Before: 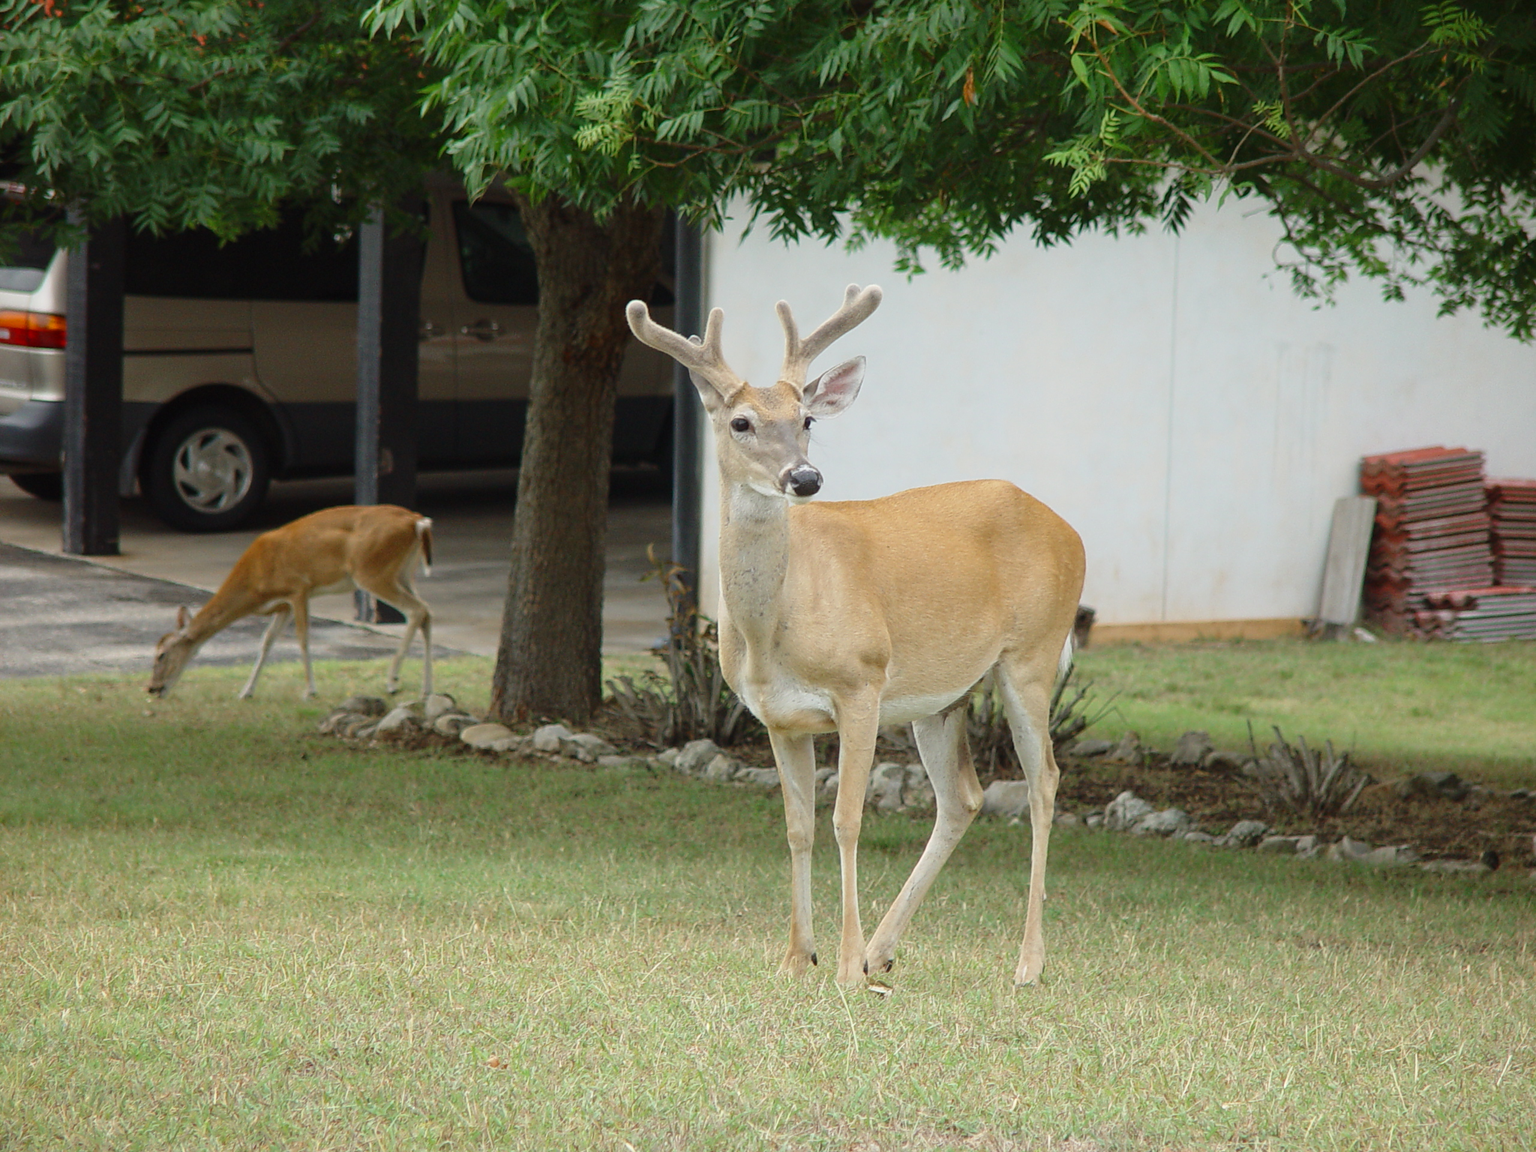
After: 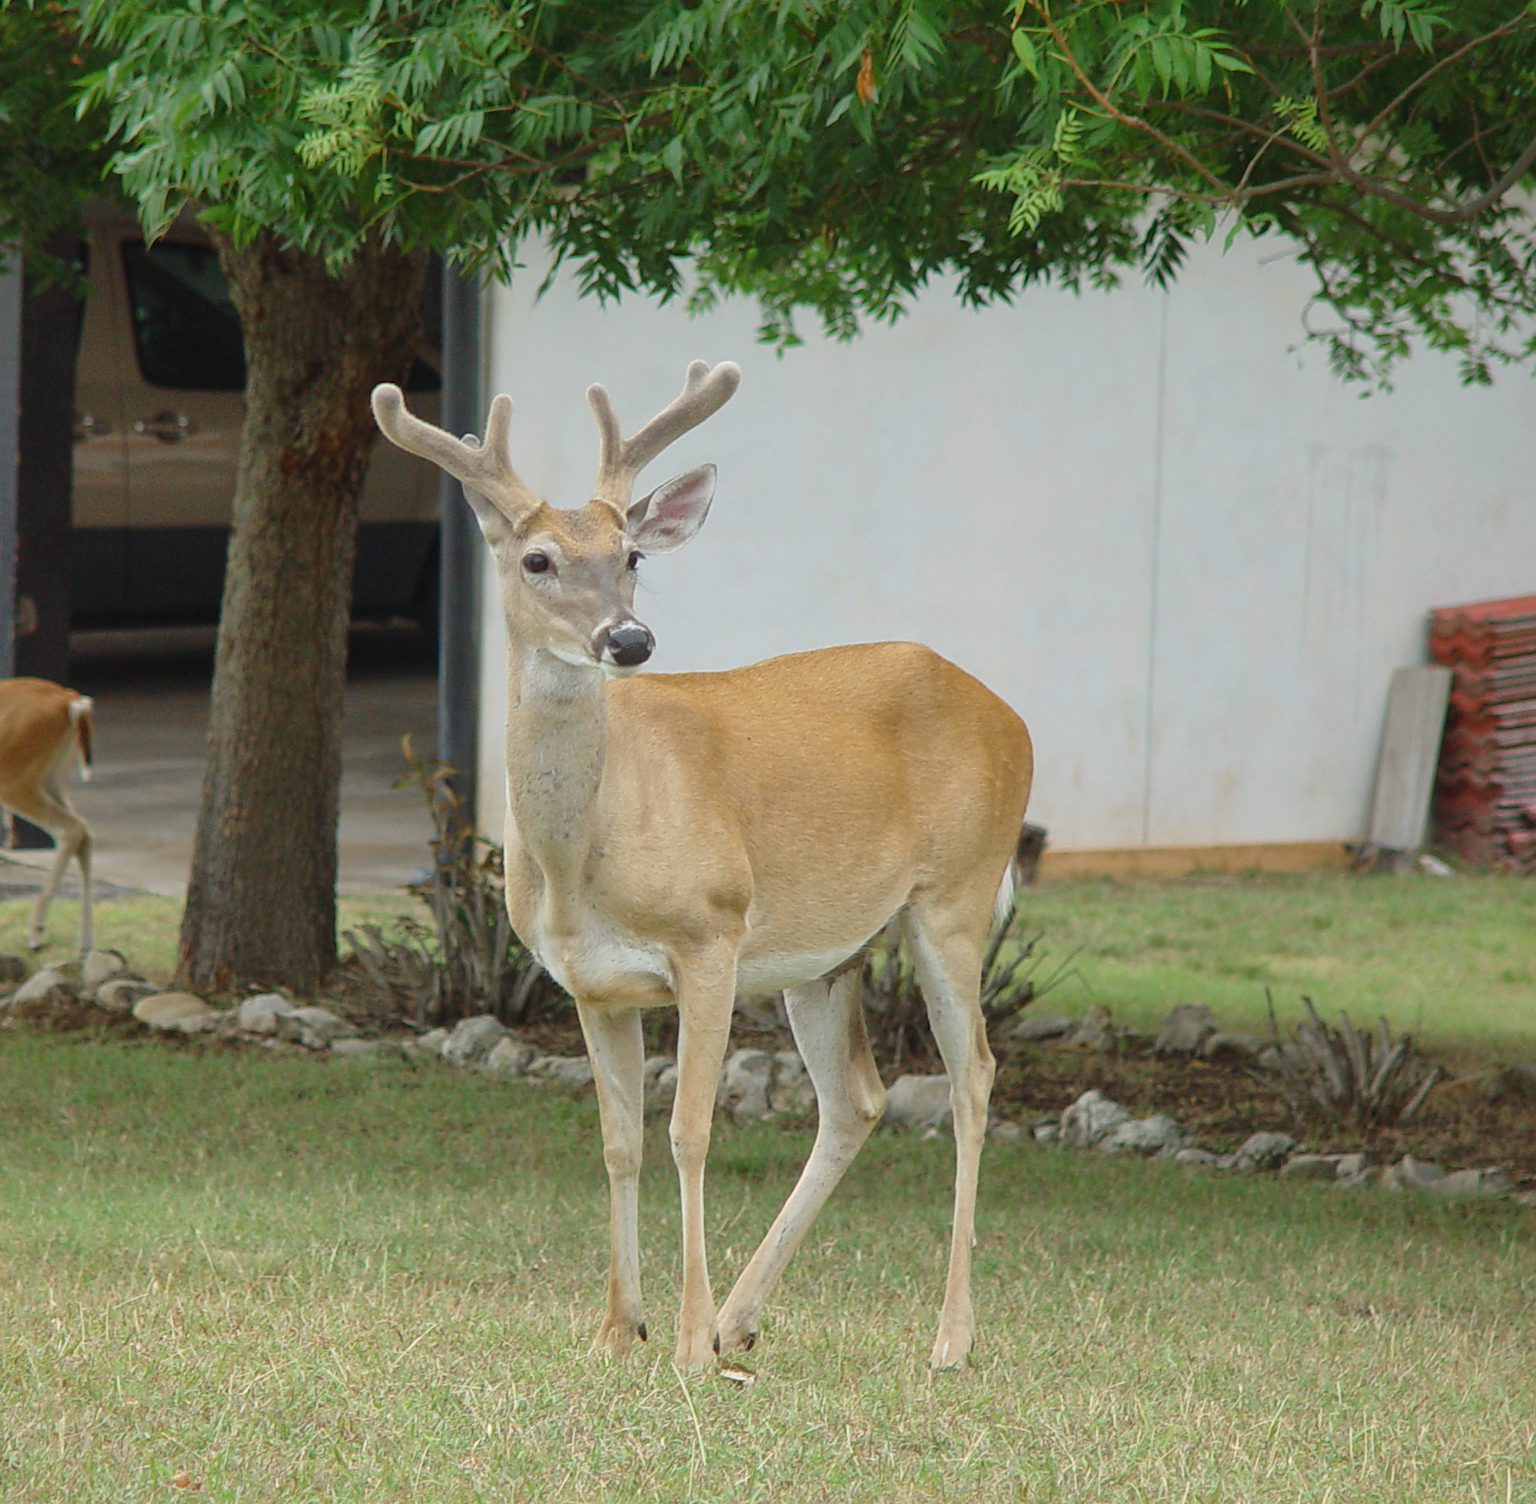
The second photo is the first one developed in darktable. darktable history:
crop and rotate: left 23.984%, top 2.949%, right 6.505%, bottom 6.307%
shadows and highlights: on, module defaults
